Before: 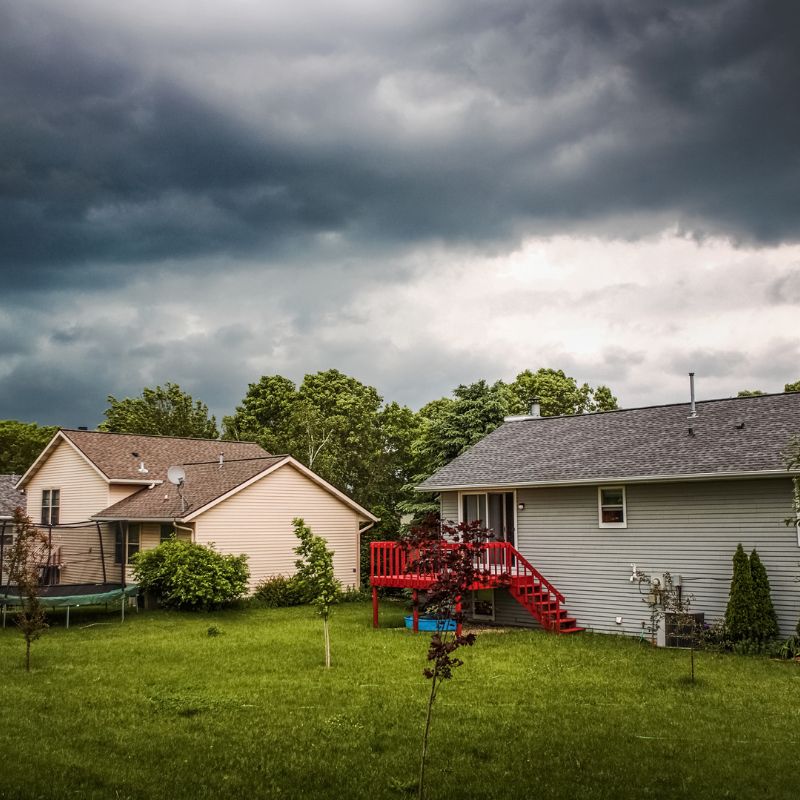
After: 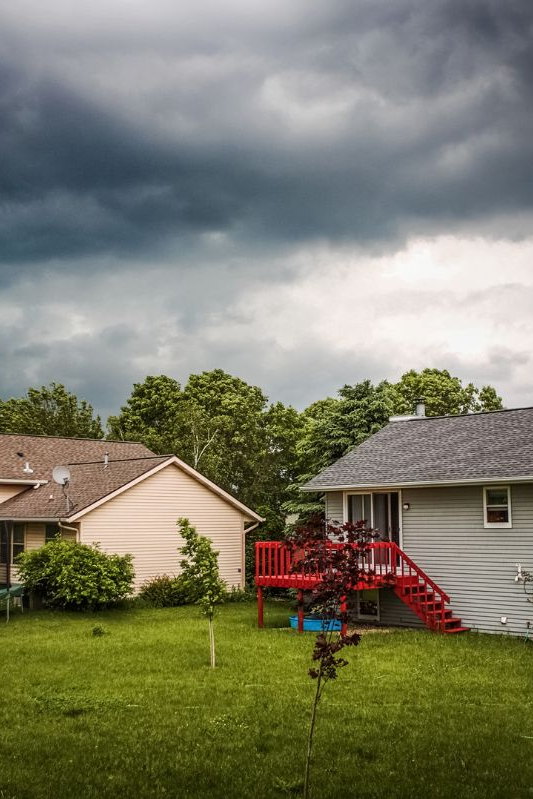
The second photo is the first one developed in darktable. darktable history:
crop and rotate: left 14.382%, right 18.975%
